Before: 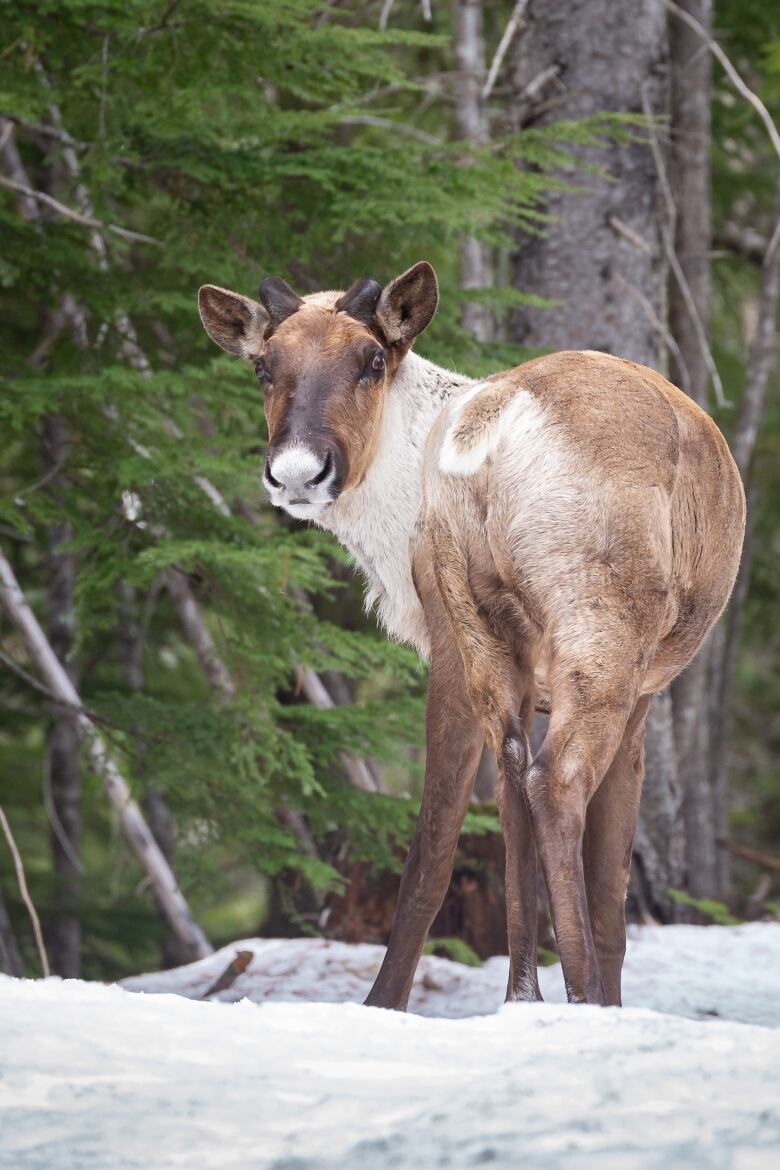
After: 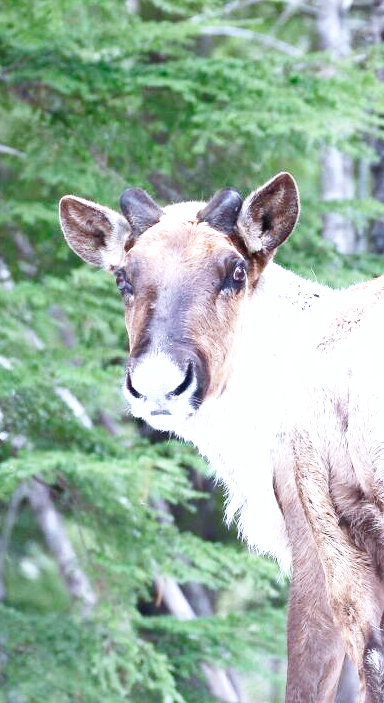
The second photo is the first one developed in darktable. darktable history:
crop: left 17.835%, top 7.675%, right 32.881%, bottom 32.213%
base curve: curves: ch0 [(0, 0) (0.008, 0.007) (0.022, 0.029) (0.048, 0.089) (0.092, 0.197) (0.191, 0.399) (0.275, 0.534) (0.357, 0.65) (0.477, 0.78) (0.542, 0.833) (0.799, 0.973) (1, 1)], preserve colors none
color calibration: illuminant custom, x 0.39, y 0.392, temperature 3856.94 K
exposure: exposure 0.999 EV, compensate highlight preservation false
shadows and highlights: low approximation 0.01, soften with gaussian
